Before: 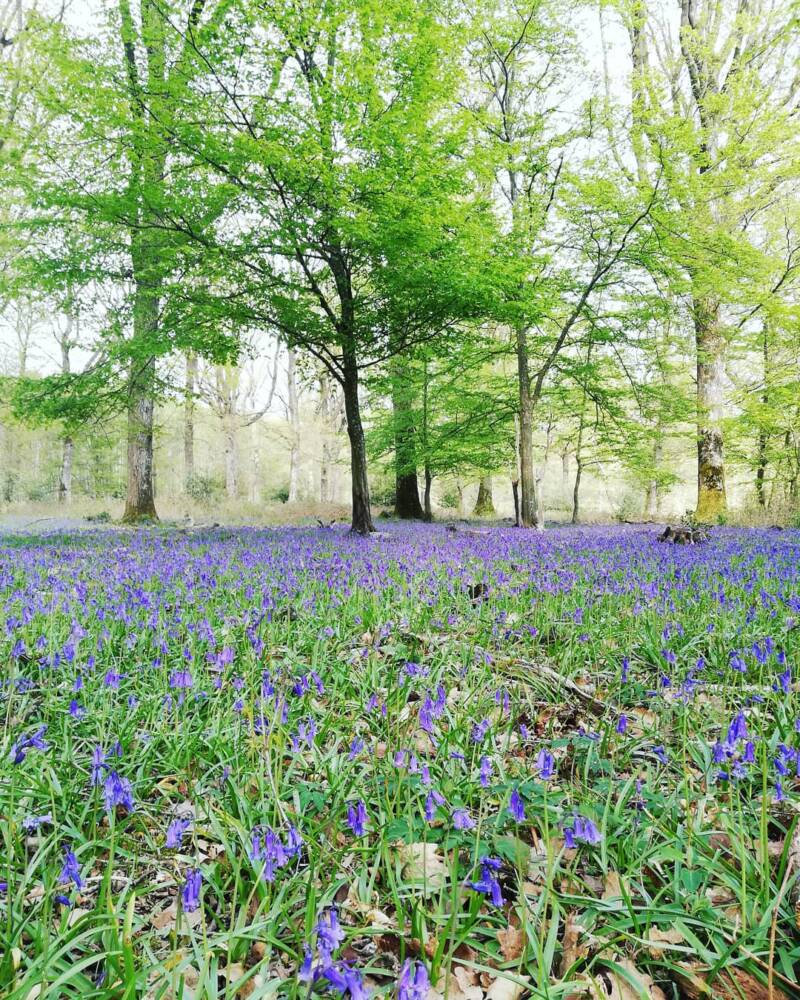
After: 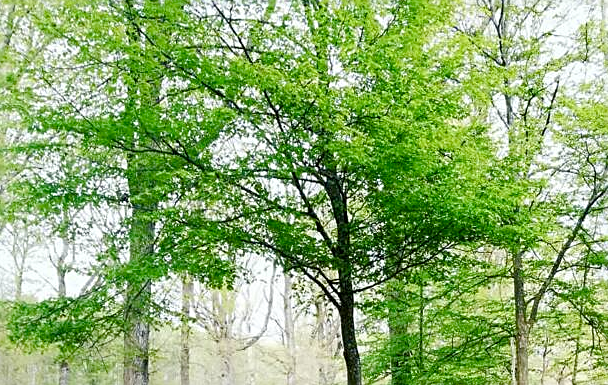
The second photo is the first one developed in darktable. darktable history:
crop: left 0.563%, top 7.642%, right 23.395%, bottom 53.822%
color balance rgb: perceptual saturation grading › global saturation 0.798%, perceptual saturation grading › highlights -9.645%, perceptual saturation grading › mid-tones 18.719%, perceptual saturation grading › shadows 29.119%
sharpen: on, module defaults
exposure: black level correction 0.005, exposure 0.001 EV, compensate highlight preservation false
